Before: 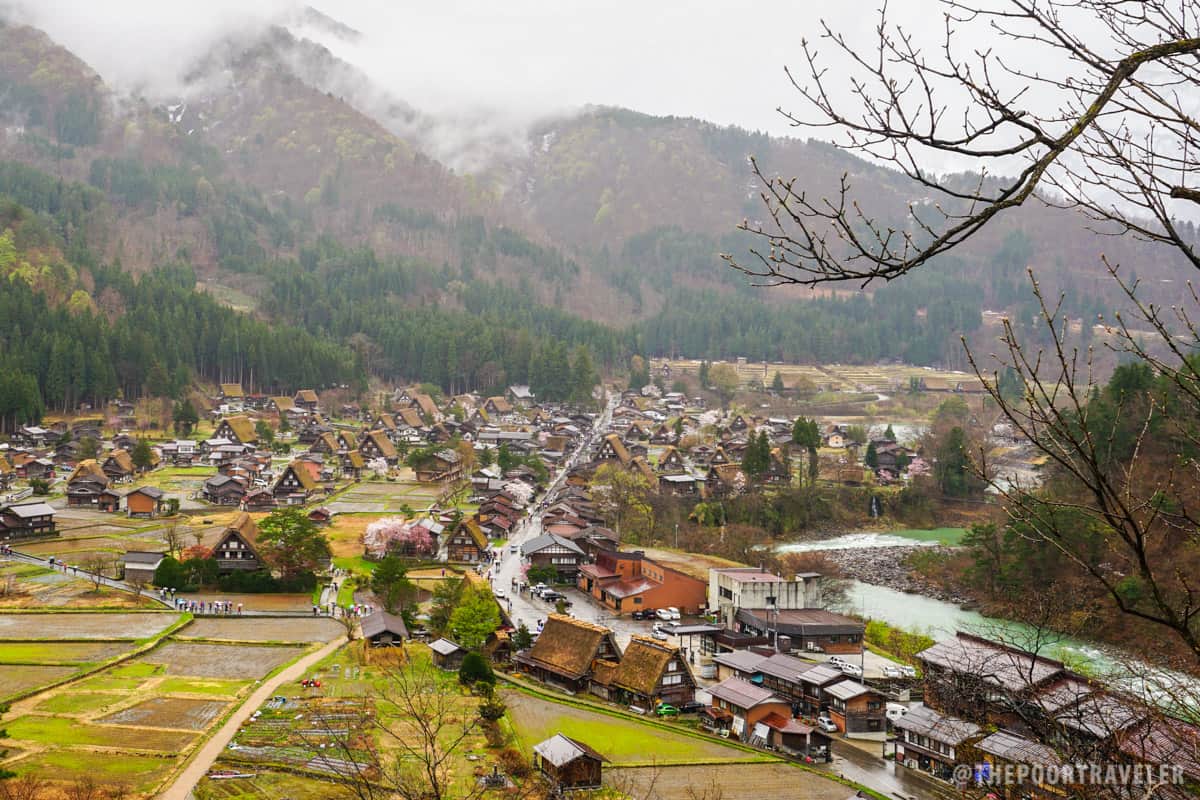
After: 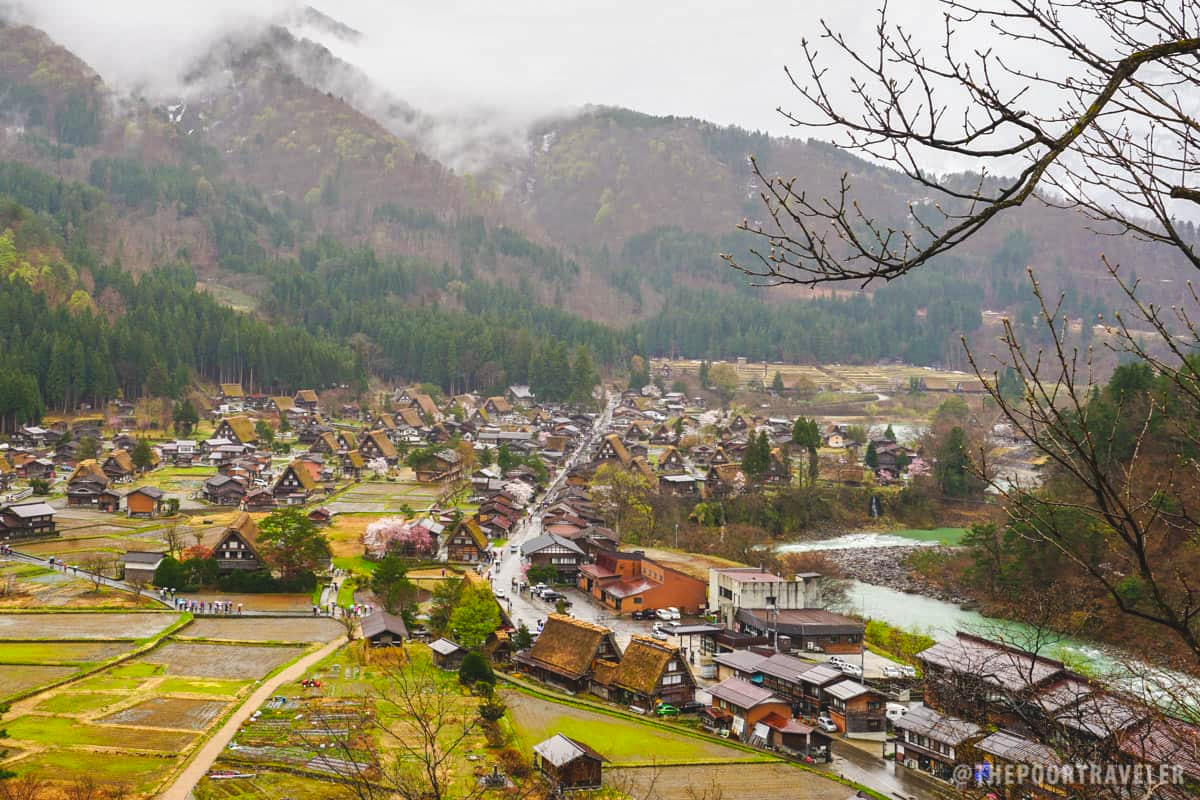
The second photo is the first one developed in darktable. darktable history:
color balance rgb: global offset › luminance 0.735%, perceptual saturation grading › global saturation 2.068%, perceptual saturation grading › highlights -1.414%, perceptual saturation grading › mid-tones 3.683%, perceptual saturation grading › shadows 8.211%, global vibrance 20%
shadows and highlights: radius 264.3, soften with gaussian
